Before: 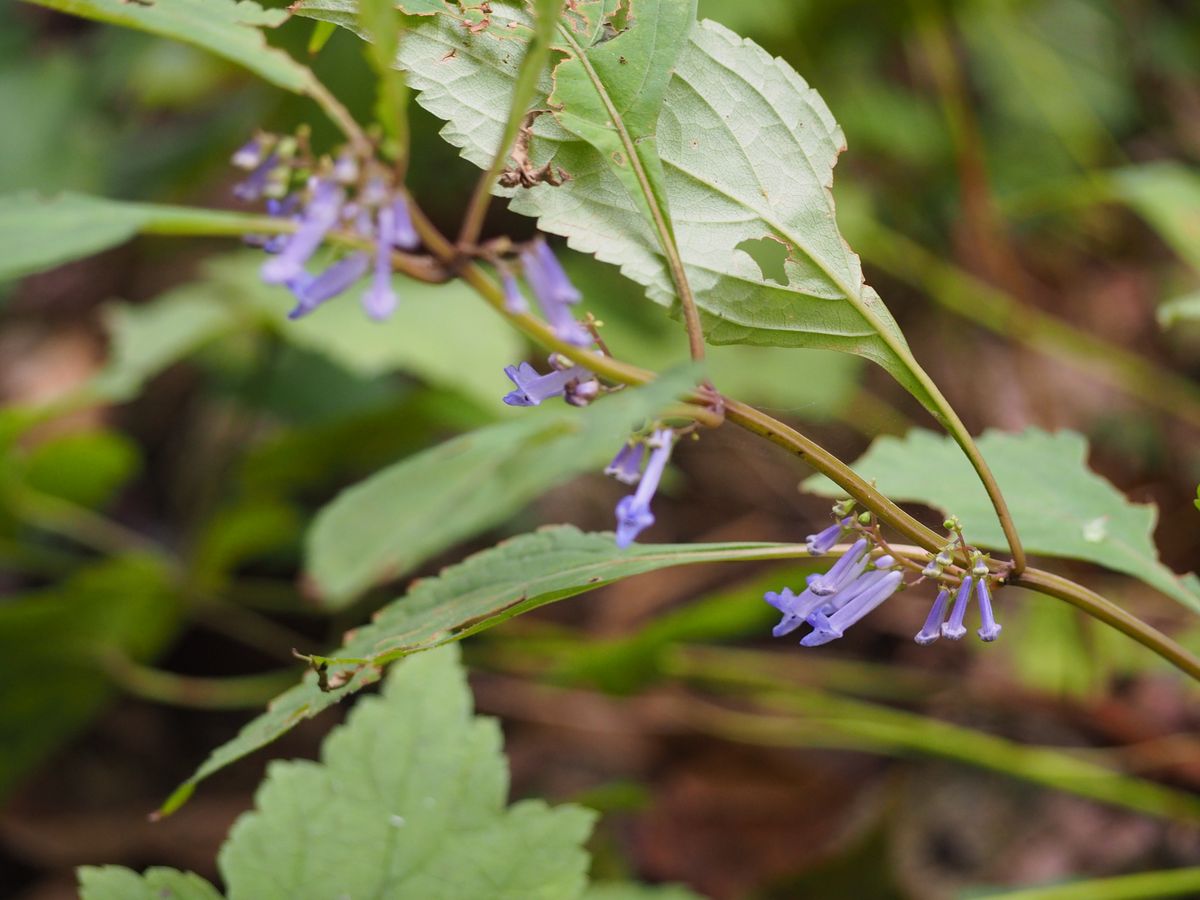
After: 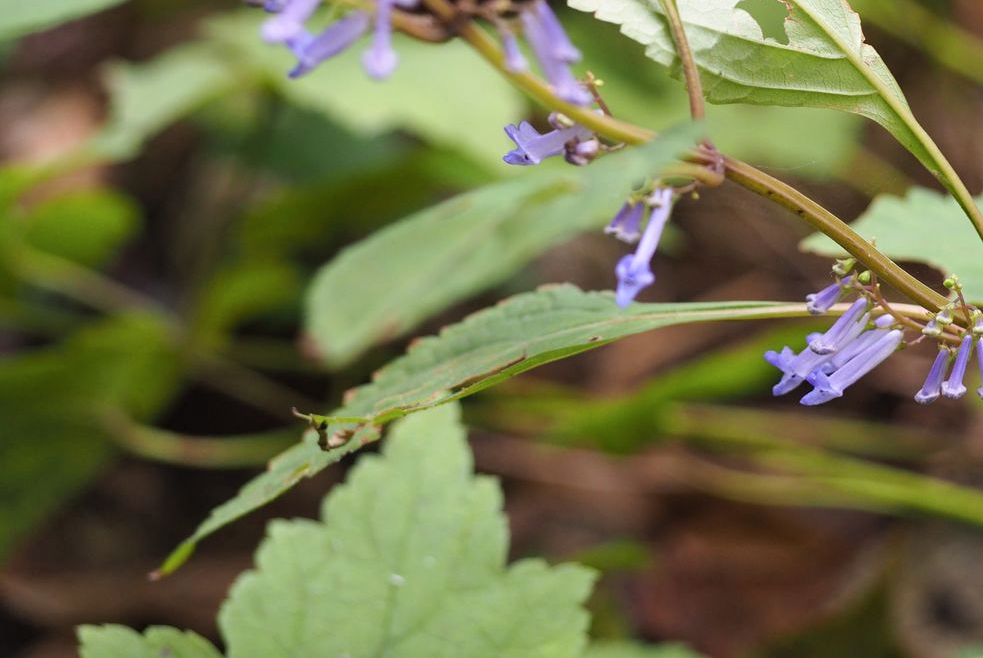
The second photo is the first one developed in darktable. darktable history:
color zones: curves: ch0 [(0.068, 0.464) (0.25, 0.5) (0.48, 0.508) (0.75, 0.536) (0.886, 0.476) (0.967, 0.456)]; ch1 [(0.066, 0.456) (0.25, 0.5) (0.616, 0.508) (0.746, 0.56) (0.934, 0.444)]
shadows and highlights: radius 46.54, white point adjustment 6.57, compress 79.29%, soften with gaussian
crop: top 26.862%, right 18.002%
